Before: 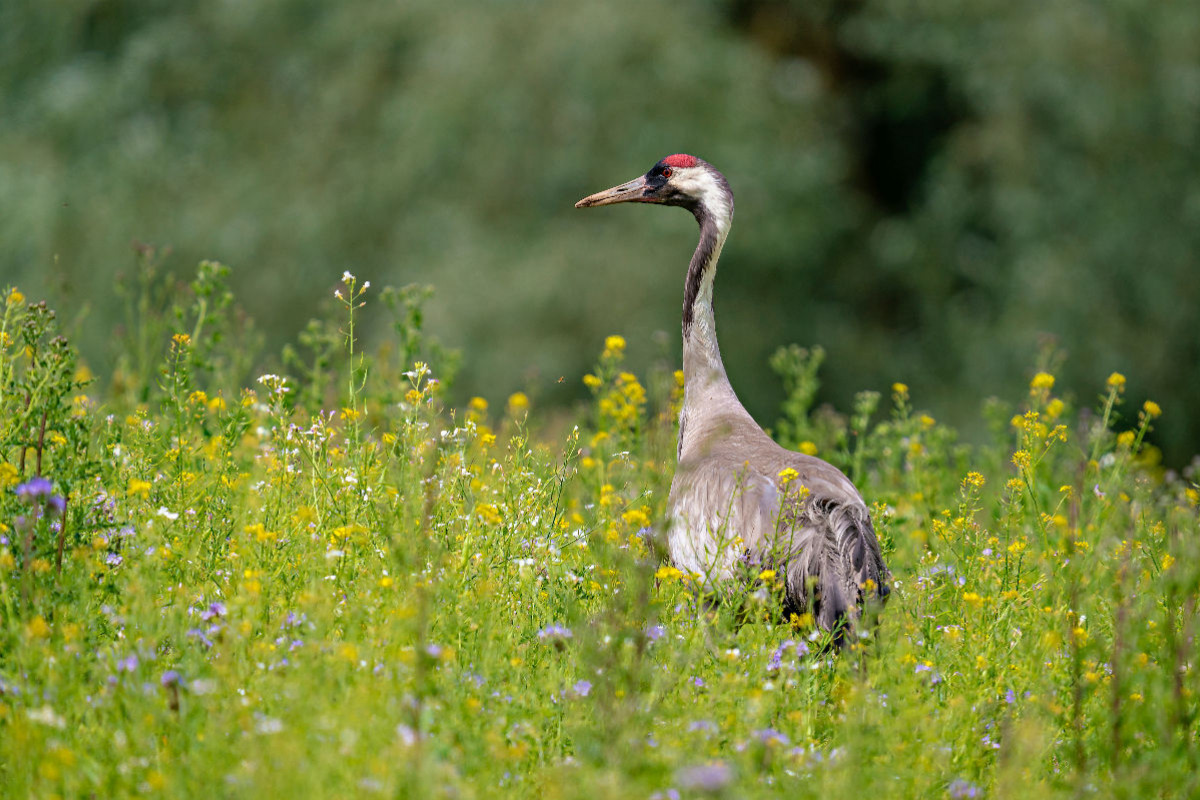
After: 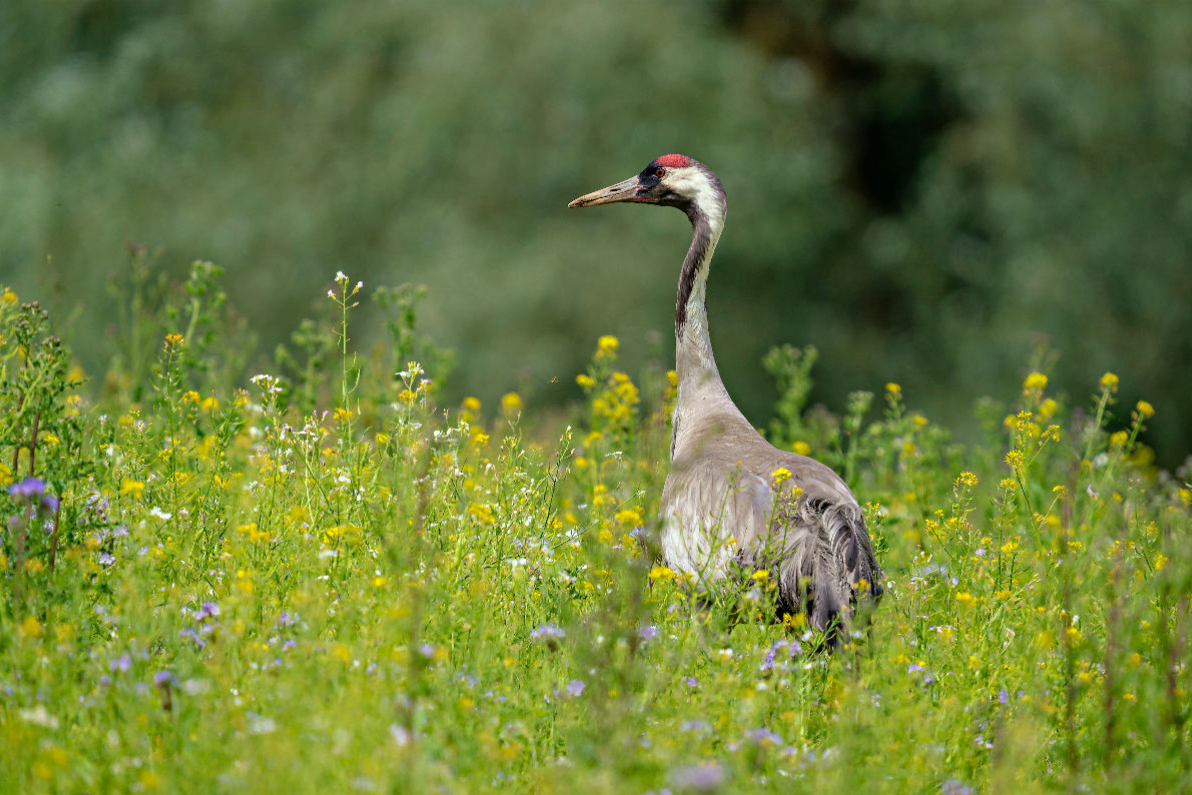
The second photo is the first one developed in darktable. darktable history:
color correction: highlights a* -4.77, highlights b* 5.04, saturation 0.958
crop and rotate: left 0.629%, top 0.124%, bottom 0.38%
